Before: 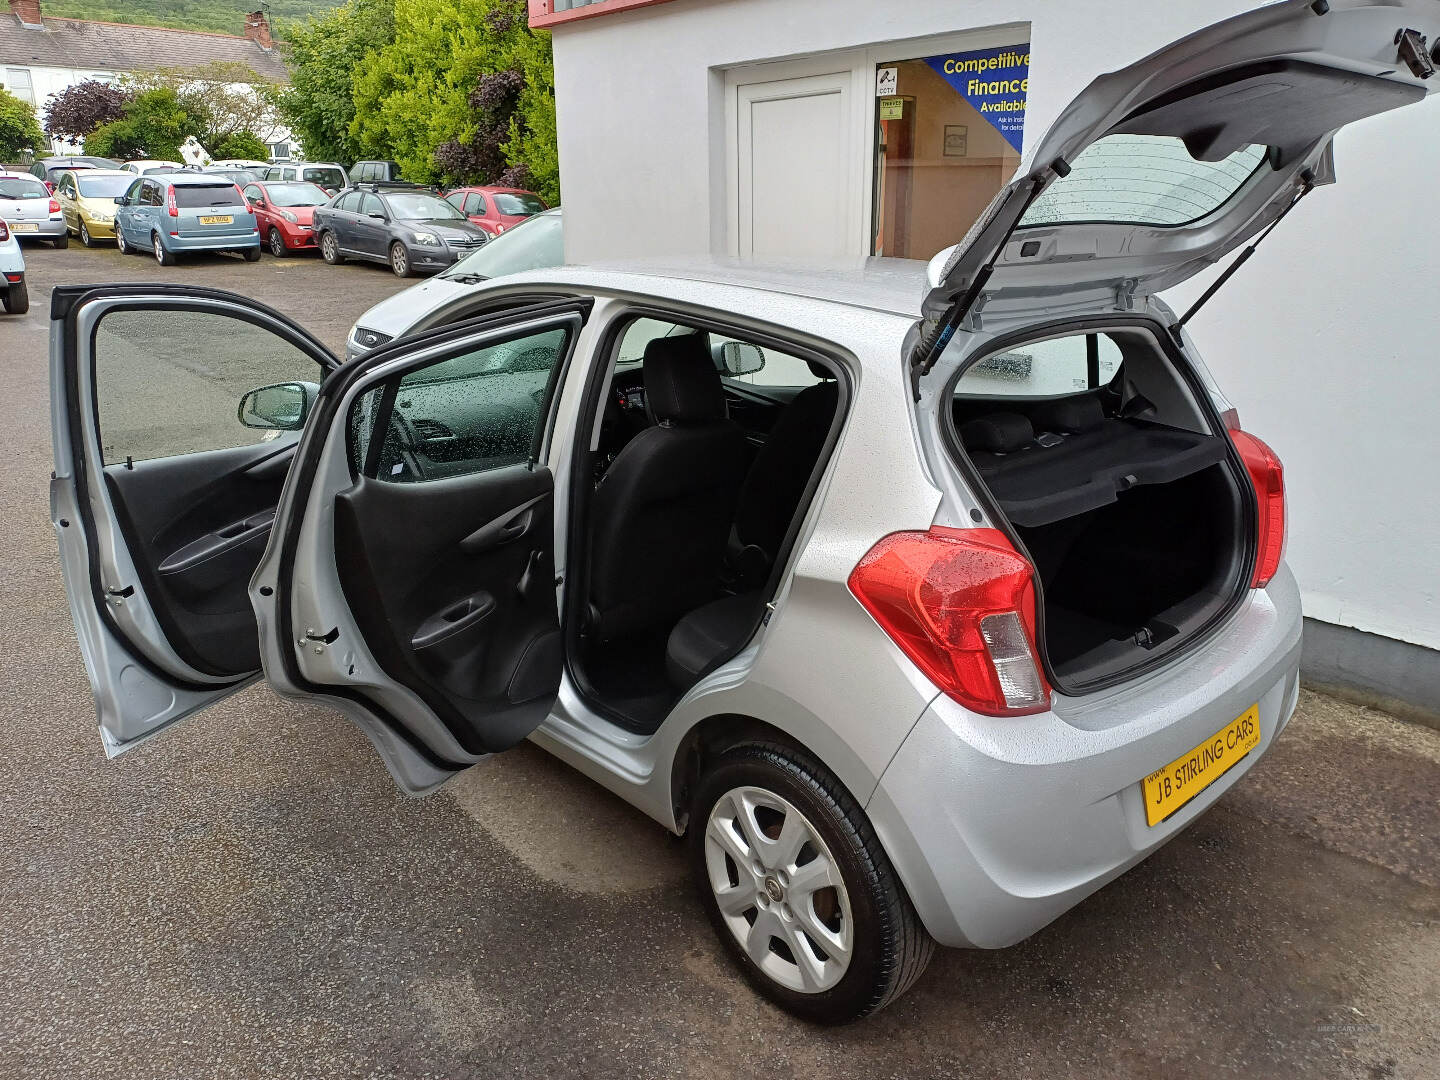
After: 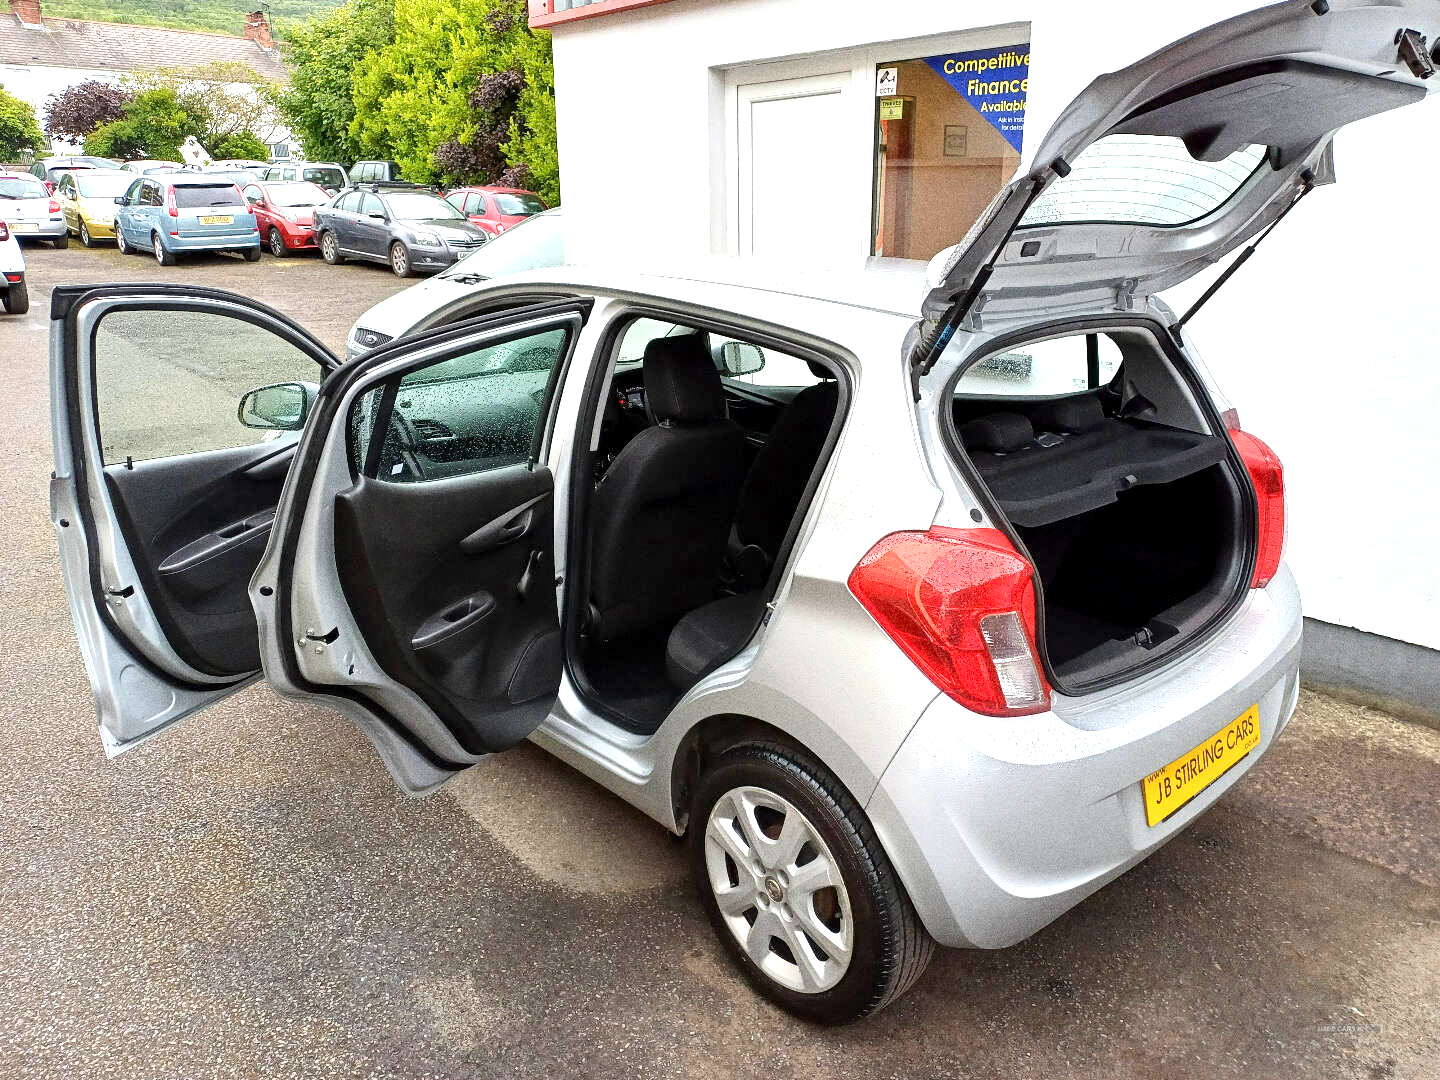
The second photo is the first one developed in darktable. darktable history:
grain: coarseness 0.09 ISO, strength 40%
exposure: black level correction 0.001, exposure 1 EV, compensate highlight preservation false
